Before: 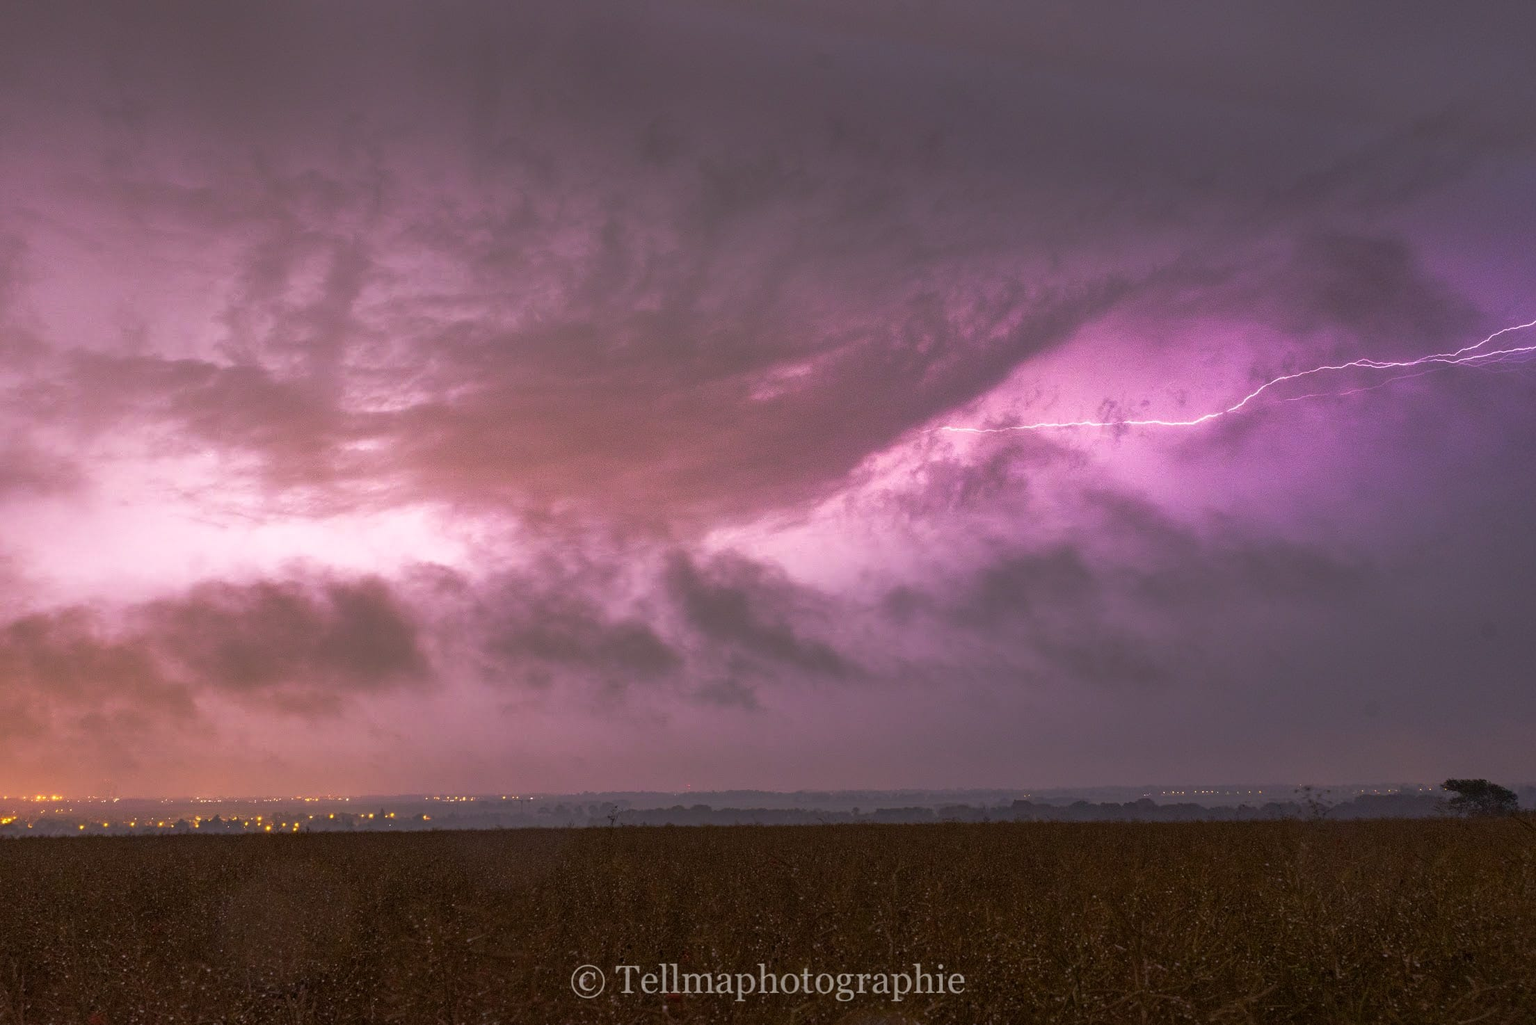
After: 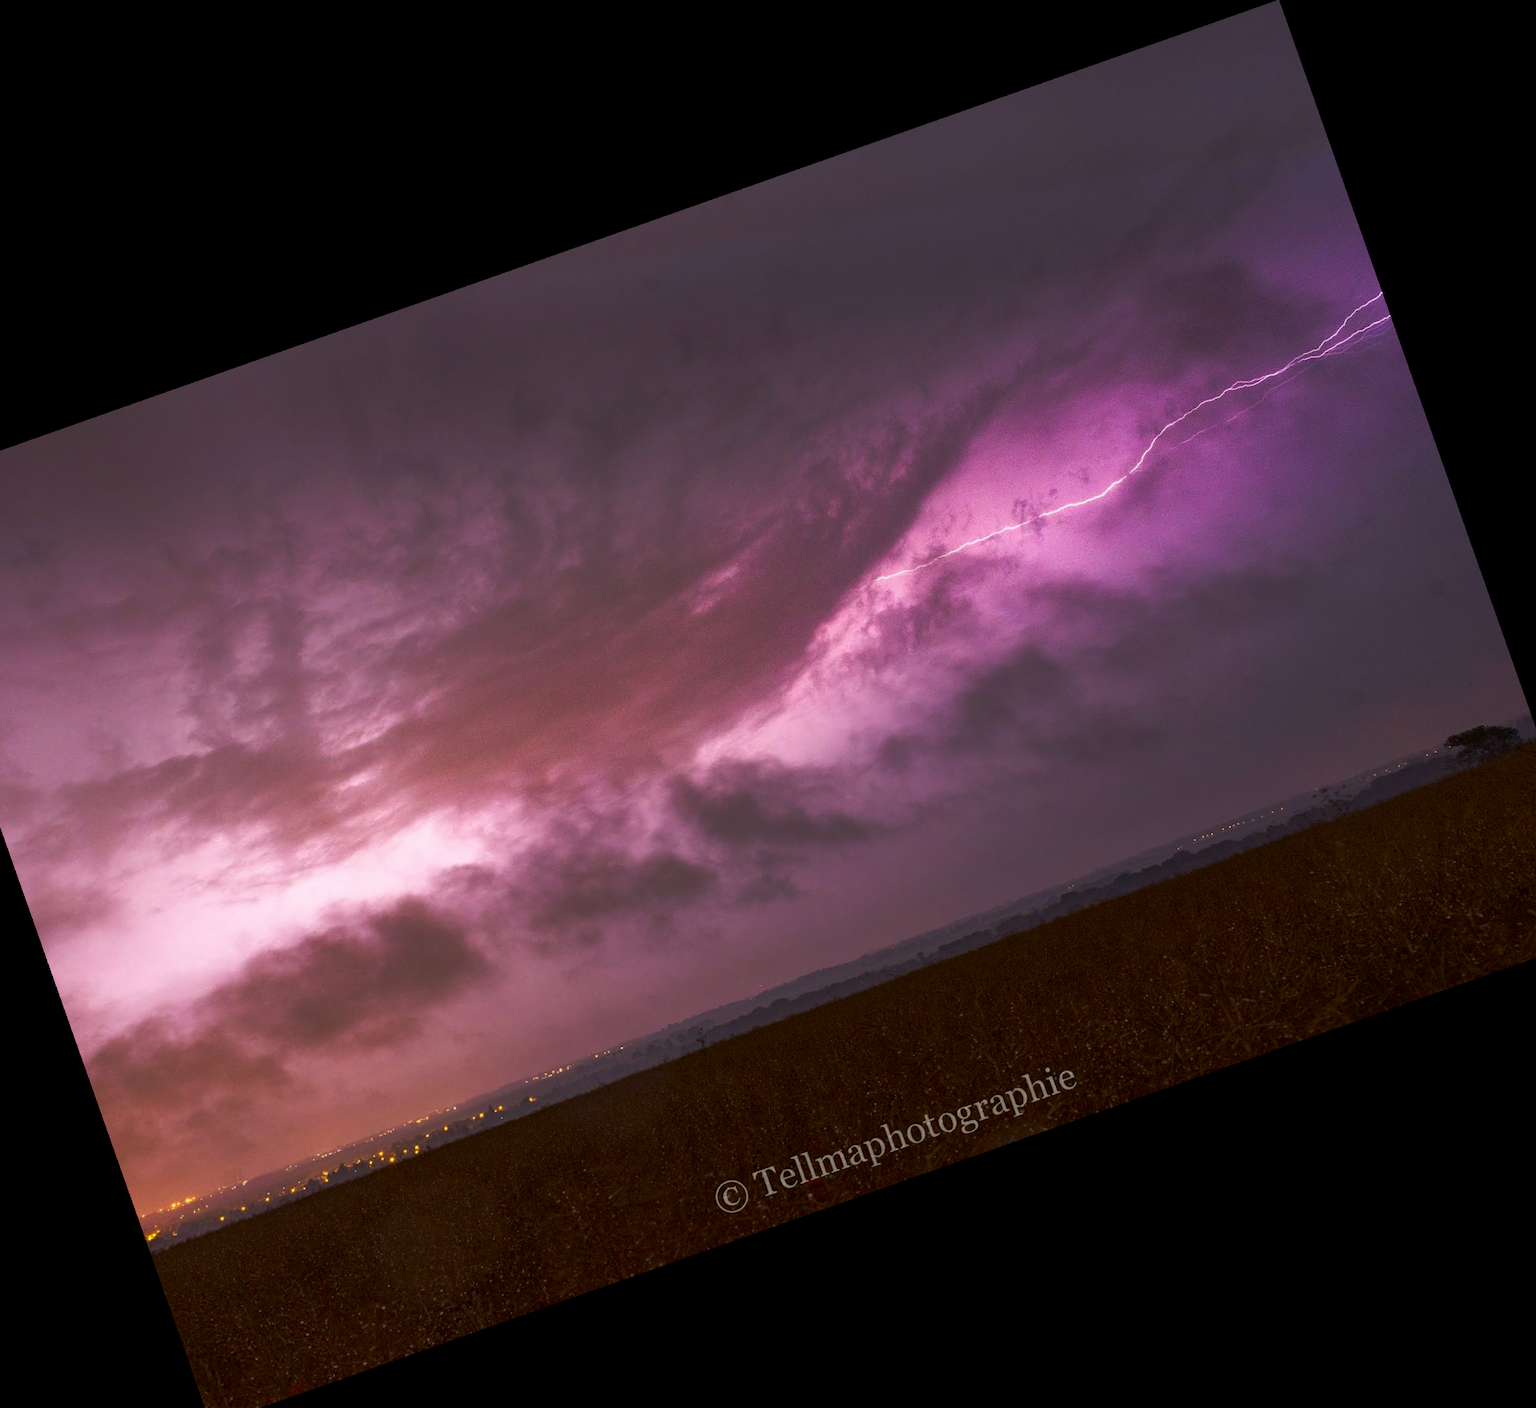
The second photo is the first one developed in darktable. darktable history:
crop and rotate: angle 19.43°, left 6.812%, right 4.125%, bottom 1.087%
contrast brightness saturation: contrast 0.07, brightness -0.14, saturation 0.11
